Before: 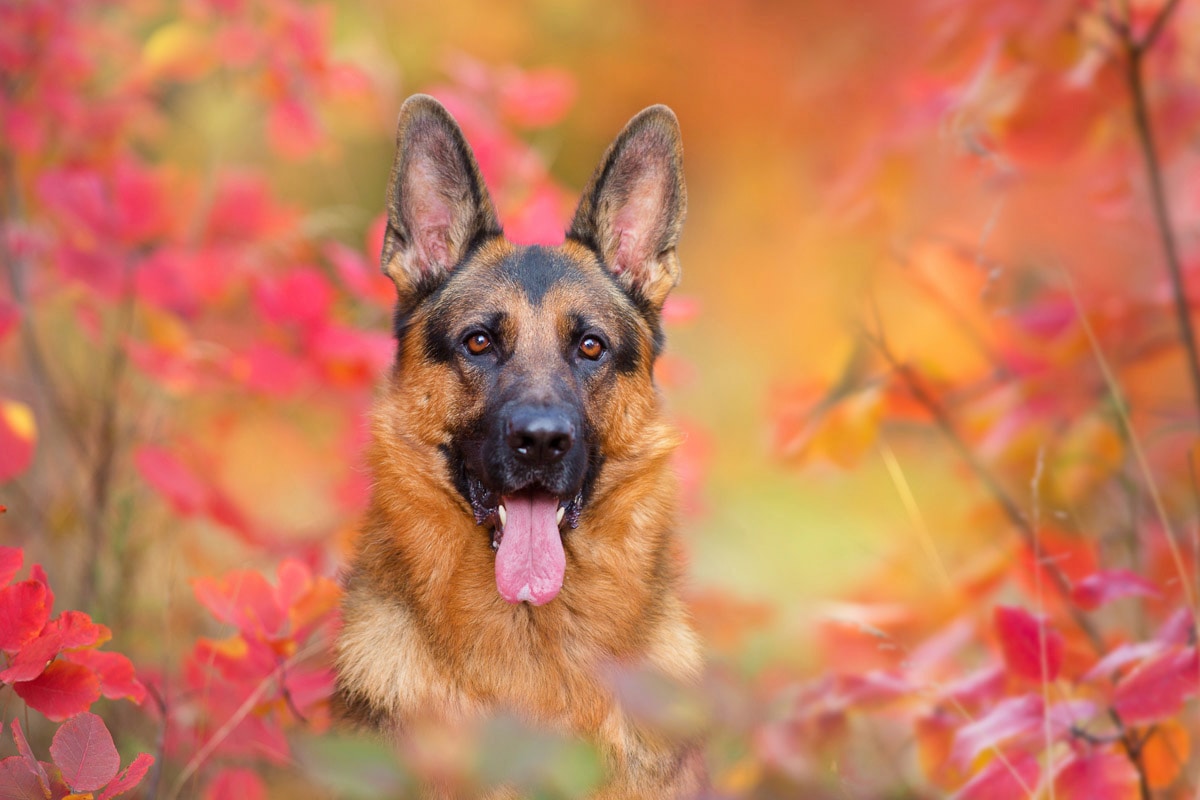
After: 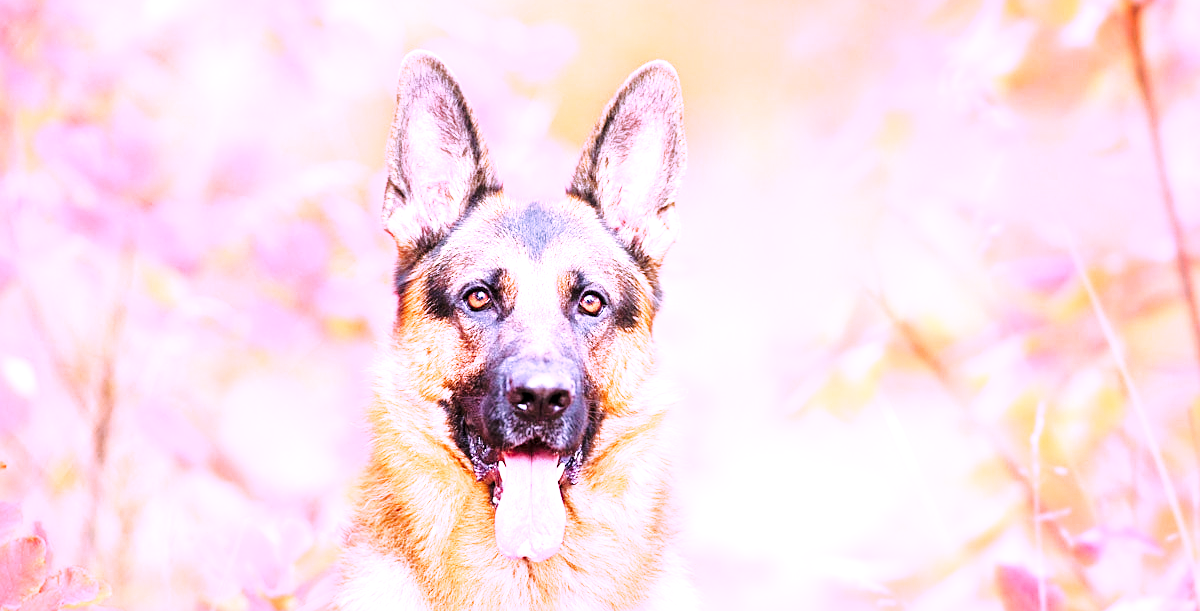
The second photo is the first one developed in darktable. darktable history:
exposure: black level correction 0, exposure 1.975 EV, compensate highlight preservation false
tone curve: curves: ch0 [(0, 0.021) (0.104, 0.093) (0.236, 0.234) (0.456, 0.566) (0.647, 0.78) (0.864, 0.9) (1, 0.932)]; ch1 [(0, 0) (0.353, 0.344) (0.43, 0.401) (0.479, 0.476) (0.502, 0.504) (0.544, 0.534) (0.566, 0.566) (0.612, 0.621) (0.657, 0.679) (1, 1)]; ch2 [(0, 0) (0.34, 0.314) (0.434, 0.43) (0.5, 0.498) (0.528, 0.536) (0.56, 0.576) (0.595, 0.638) (0.644, 0.729) (1, 1)], preserve colors none
crop: top 5.582%, bottom 17.935%
color correction: highlights a* 15.38, highlights b* -20.77
local contrast: mode bilateral grid, contrast 20, coarseness 51, detail 173%, midtone range 0.2
levels: levels [0.031, 0.5, 0.969]
sharpen: on, module defaults
